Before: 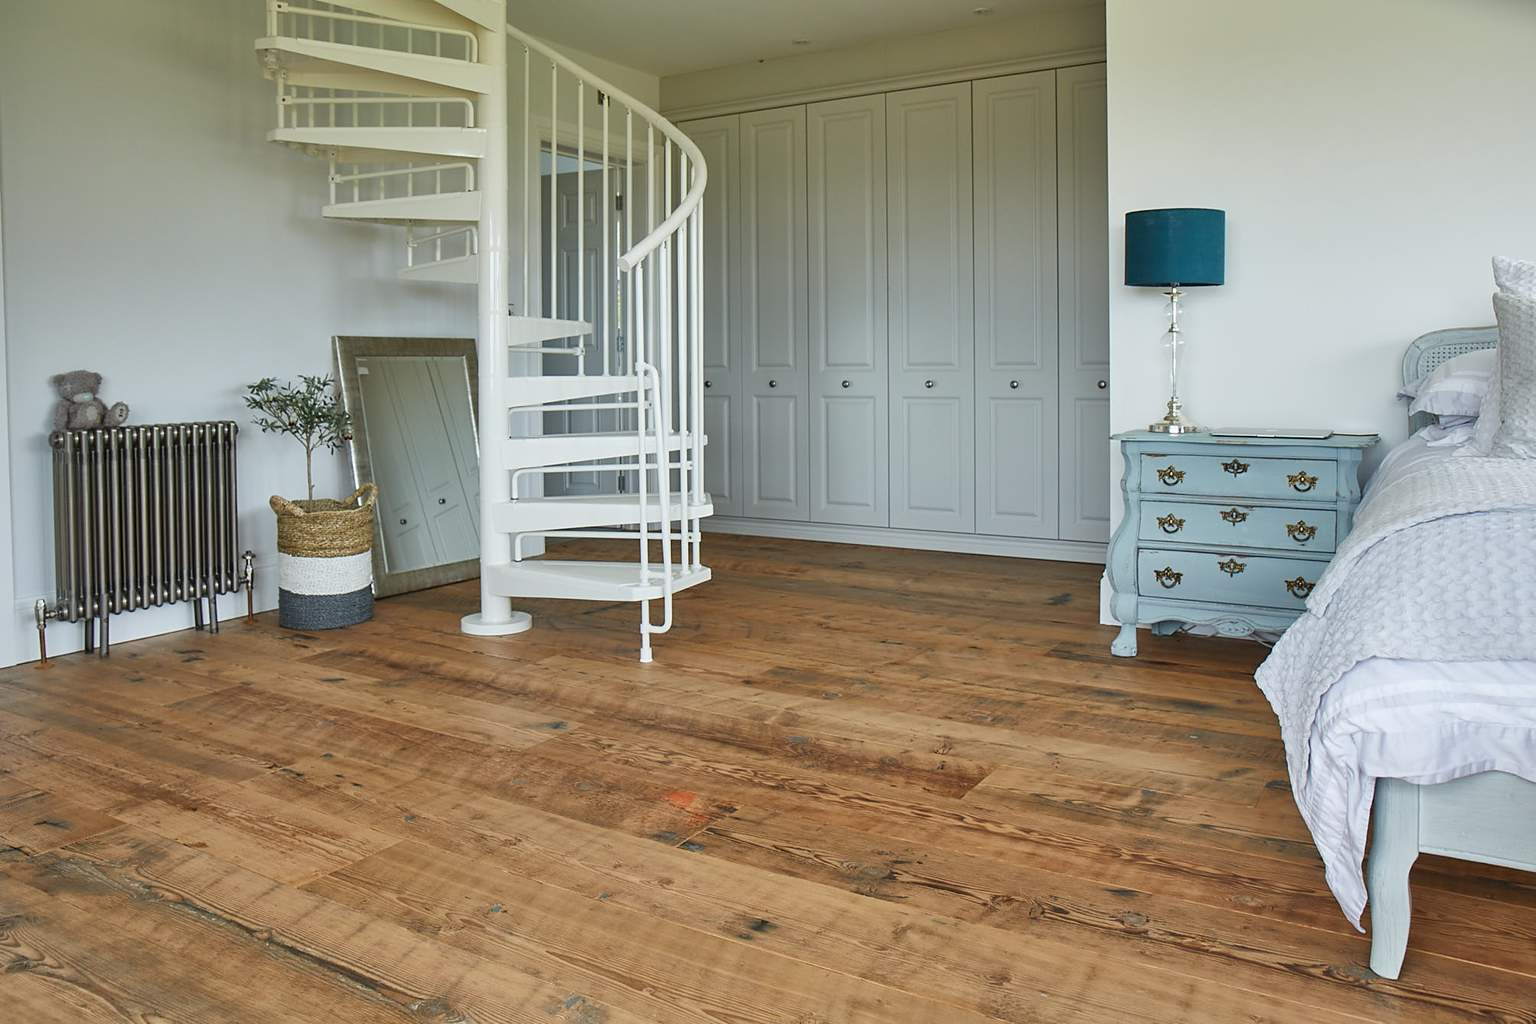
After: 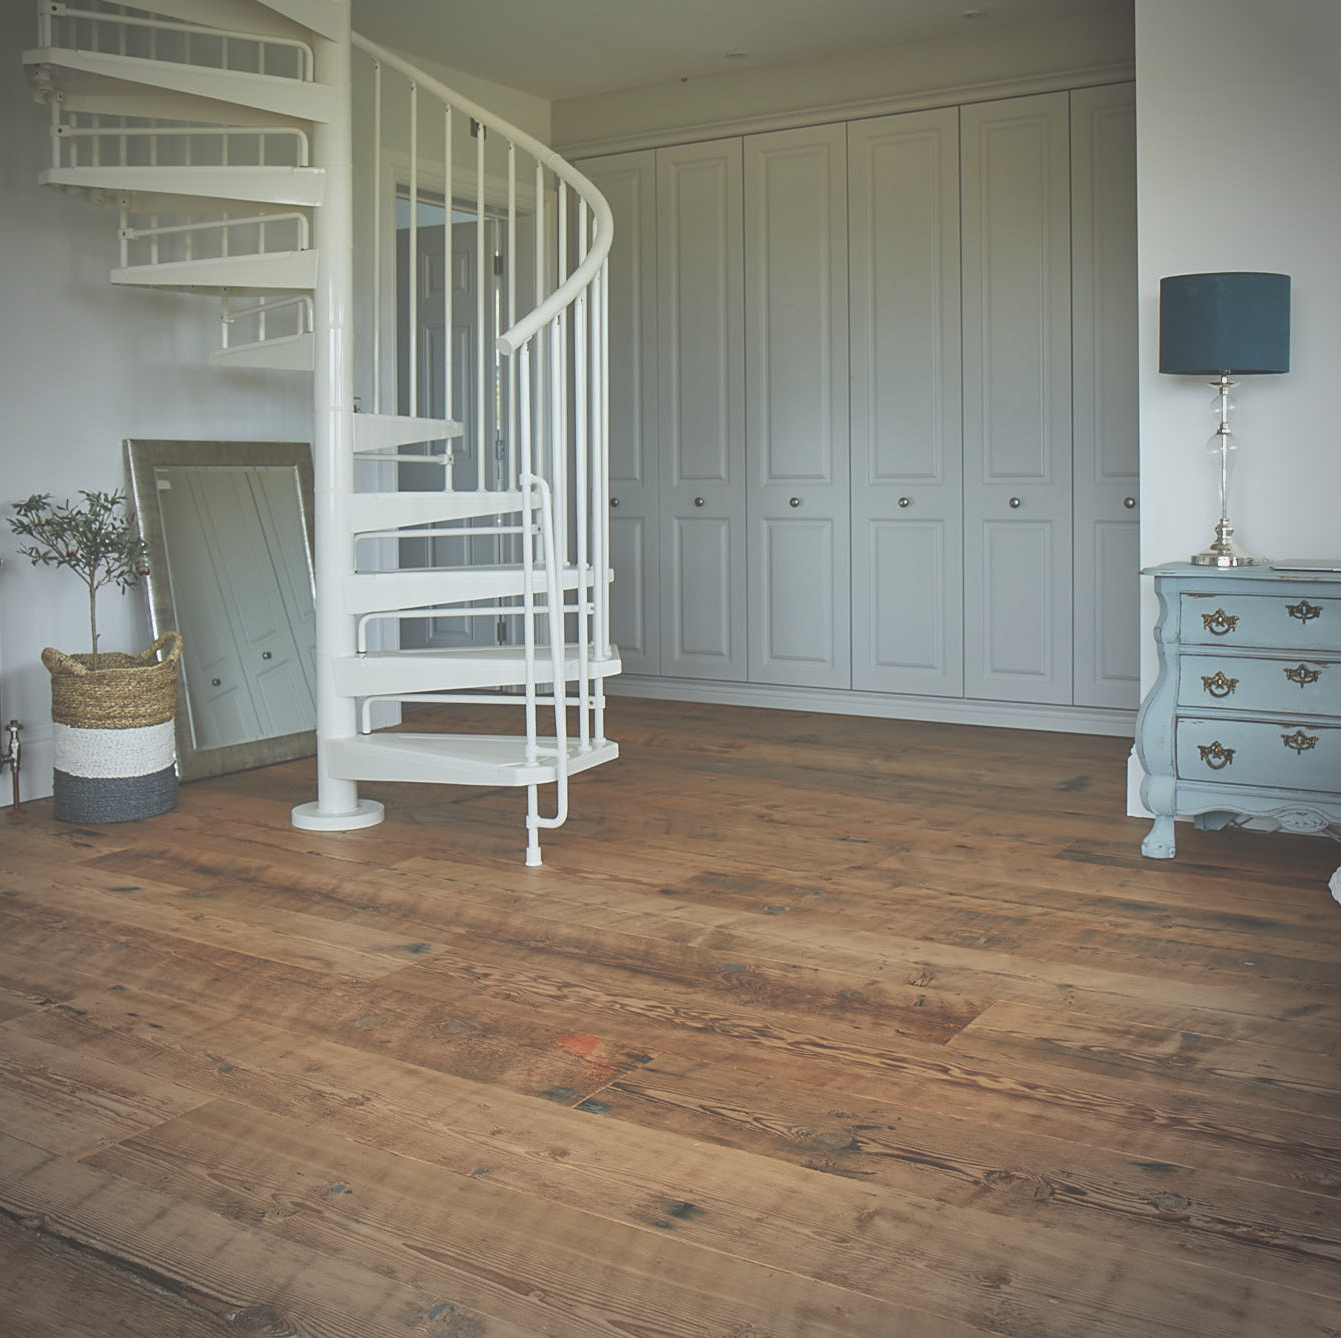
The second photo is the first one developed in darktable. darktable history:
exposure: black level correction -0.064, exposure -0.049 EV, compensate exposure bias true, compensate highlight preservation false
tone curve: curves: ch0 [(0, 0) (0.915, 0.89) (1, 1)], preserve colors none
vignetting: brightness -0.575, center (-0.031, -0.049), automatic ratio true
crop and rotate: left 15.502%, right 17.686%
